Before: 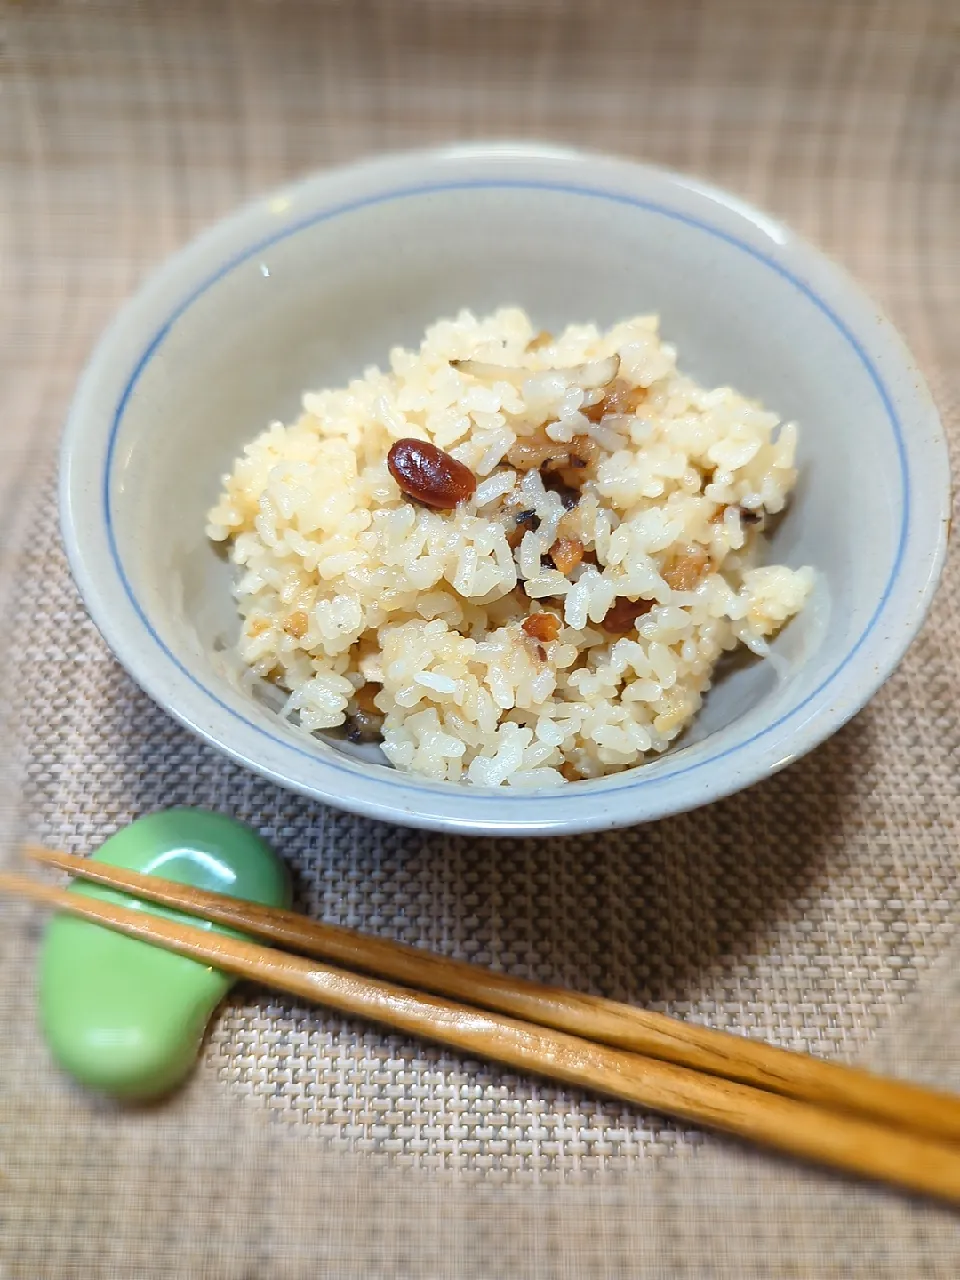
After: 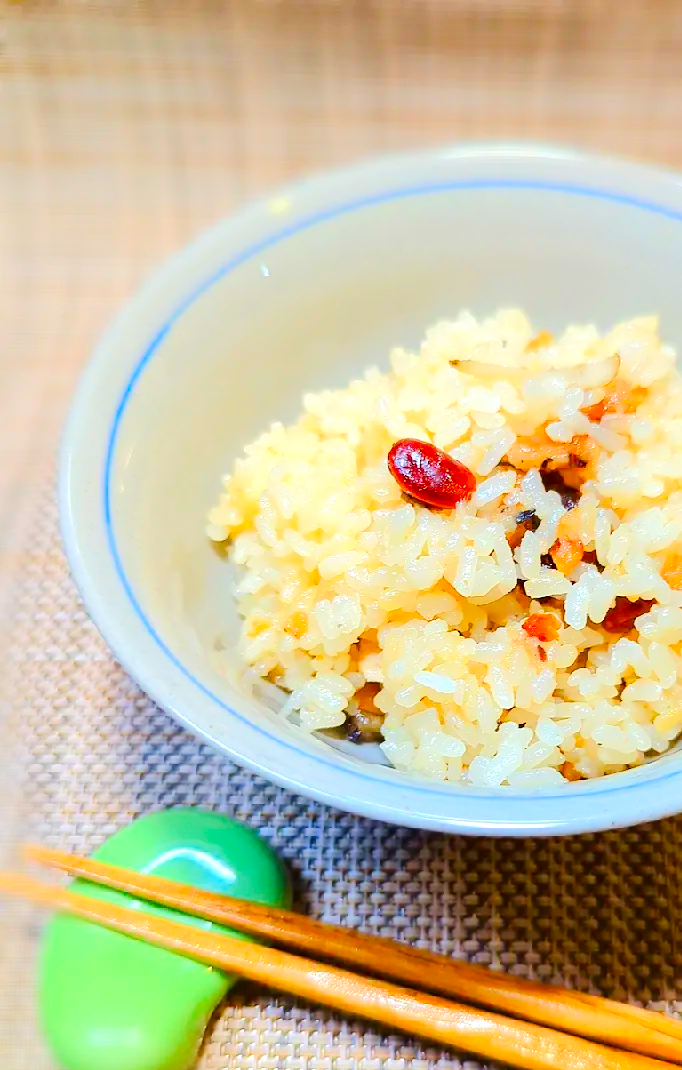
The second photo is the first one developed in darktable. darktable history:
crop: right 28.907%, bottom 16.378%
contrast brightness saturation: saturation 0.505
color balance rgb: perceptual saturation grading › global saturation 20%, perceptual saturation grading › highlights -25.446%, perceptual saturation grading › shadows 49.325%, global vibrance 20%
tone equalizer: -7 EV 0.155 EV, -6 EV 0.59 EV, -5 EV 1.13 EV, -4 EV 1.36 EV, -3 EV 1.18 EV, -2 EV 0.6 EV, -1 EV 0.159 EV, edges refinement/feathering 500, mask exposure compensation -1.57 EV, preserve details no
